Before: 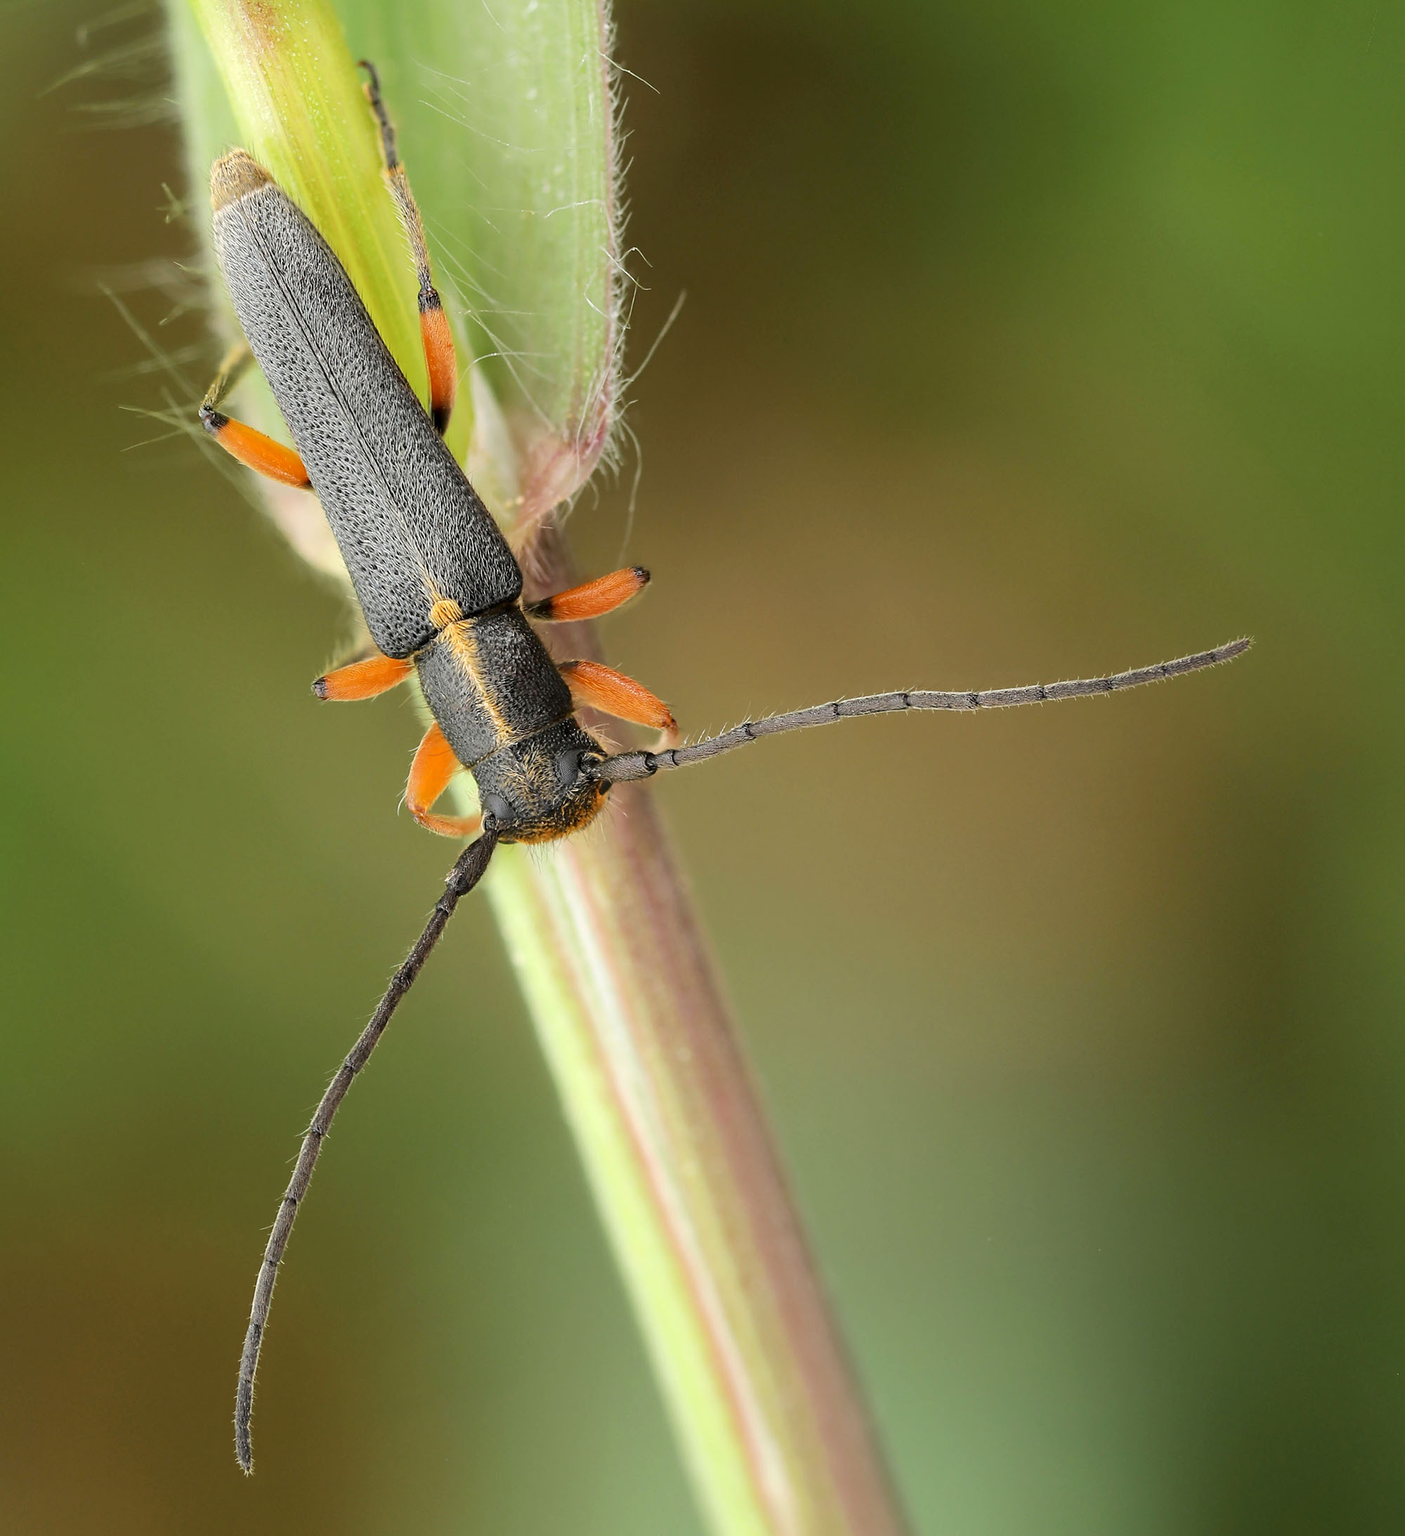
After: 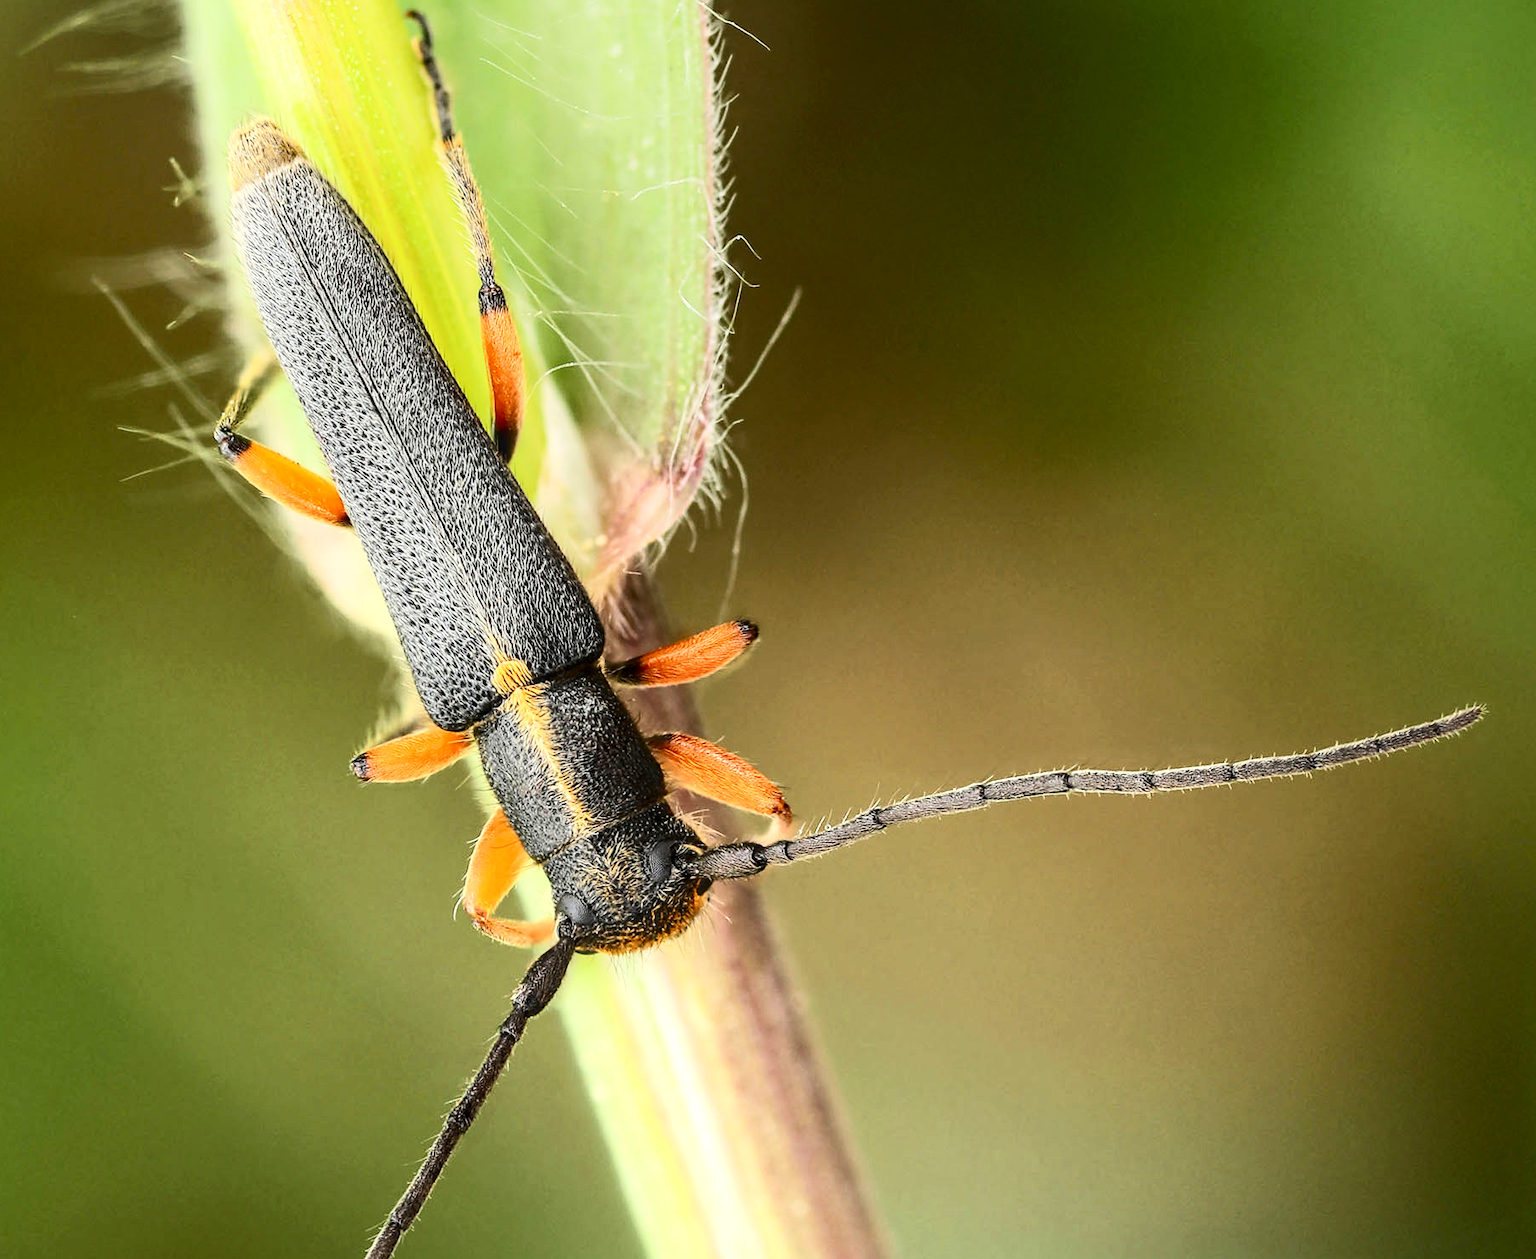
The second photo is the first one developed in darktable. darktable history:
crop: left 1.549%, top 3.41%, right 7.72%, bottom 28.495%
local contrast: on, module defaults
contrast brightness saturation: contrast 0.402, brightness 0.111, saturation 0.21
